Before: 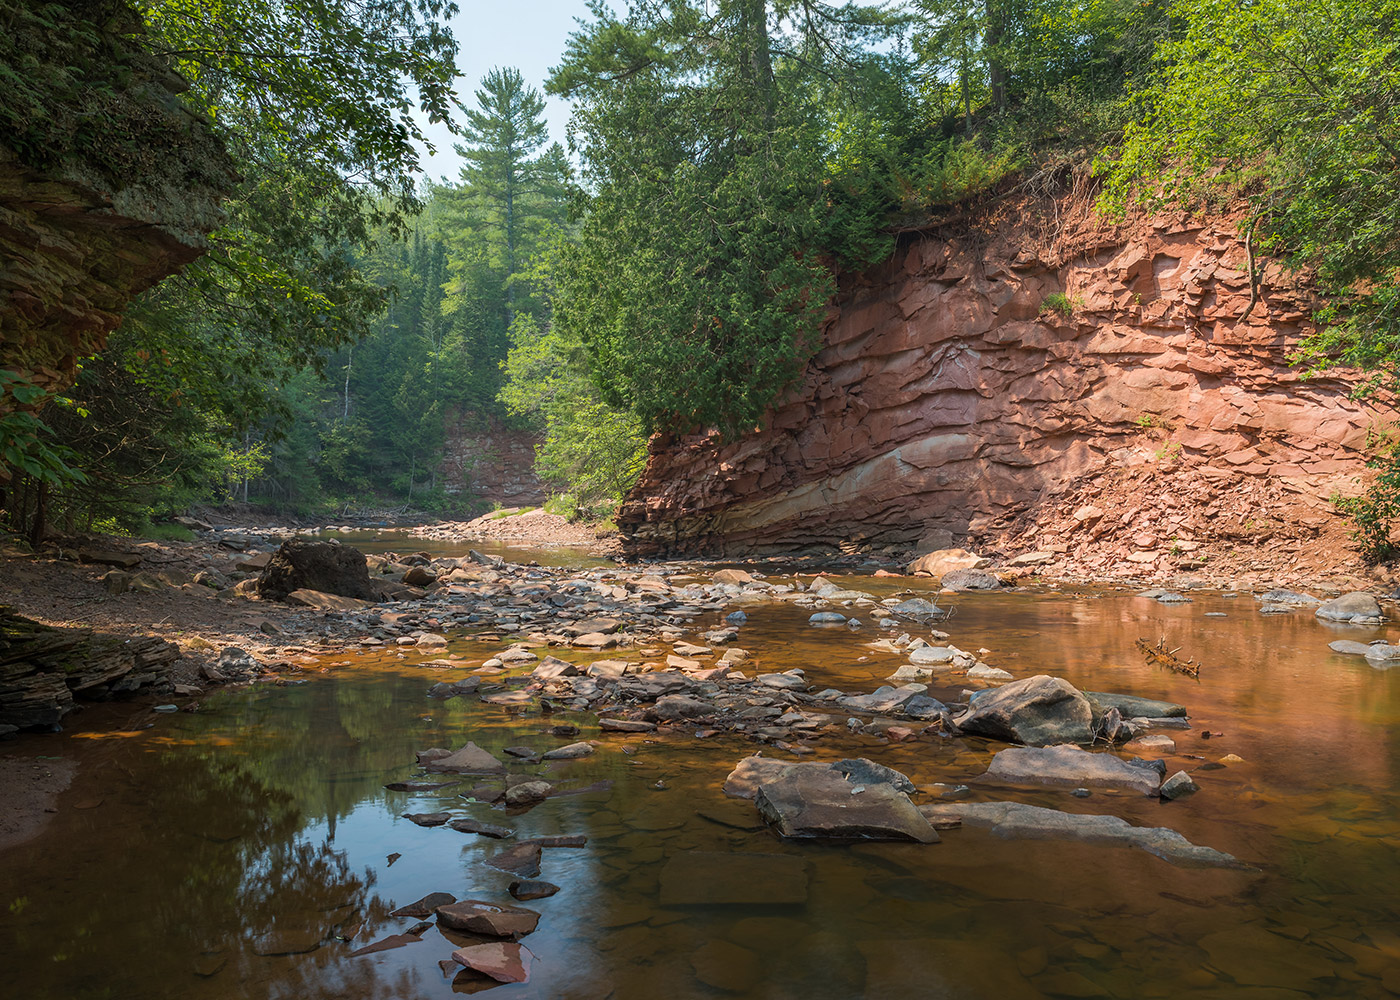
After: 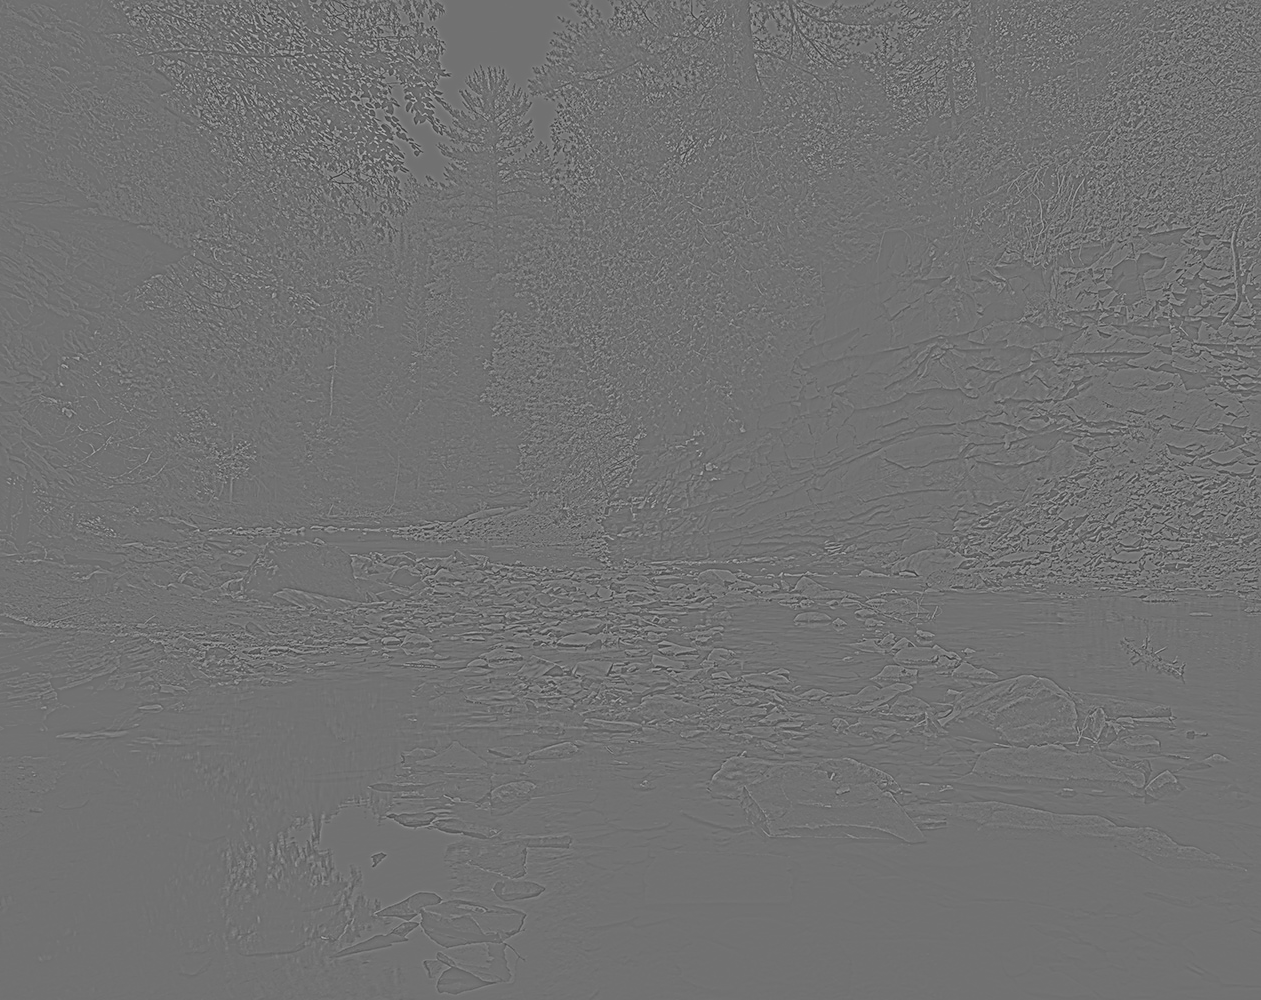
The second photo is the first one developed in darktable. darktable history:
crop and rotate: left 1.088%, right 8.807%
local contrast: on, module defaults
monochrome: on, module defaults
graduated density: rotation 5.63°, offset 76.9
sharpen: on, module defaults
color balance: lift [1, 0.994, 1.002, 1.006], gamma [0.957, 1.081, 1.016, 0.919], gain [0.97, 0.972, 1.01, 1.028], input saturation 91.06%, output saturation 79.8%
highpass: sharpness 5.84%, contrast boost 8.44%
